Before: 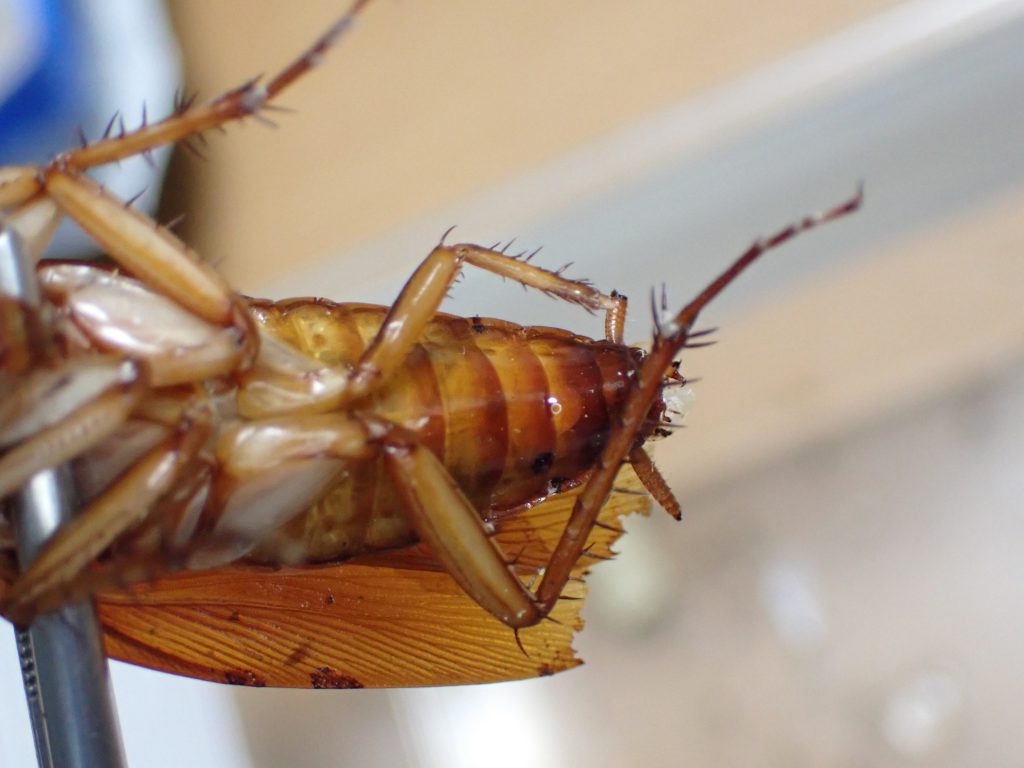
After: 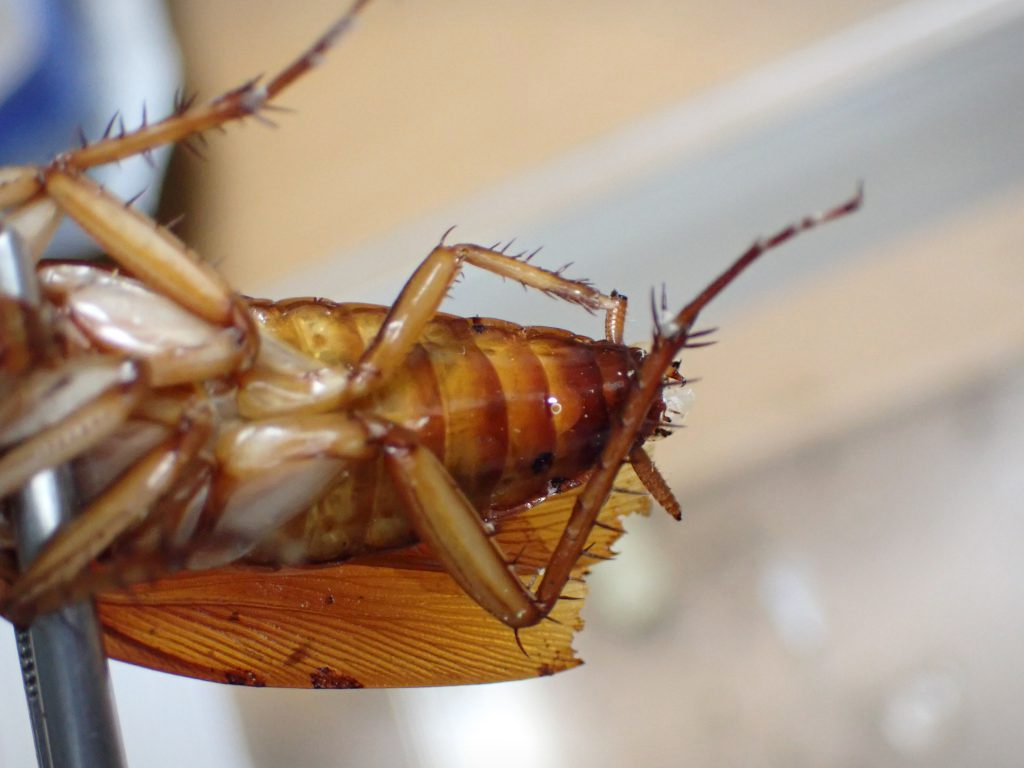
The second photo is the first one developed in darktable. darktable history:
contrast brightness saturation: contrast 0.08, saturation 0.02
vignetting: fall-off start 100%, brightness -0.282, width/height ratio 1.31
